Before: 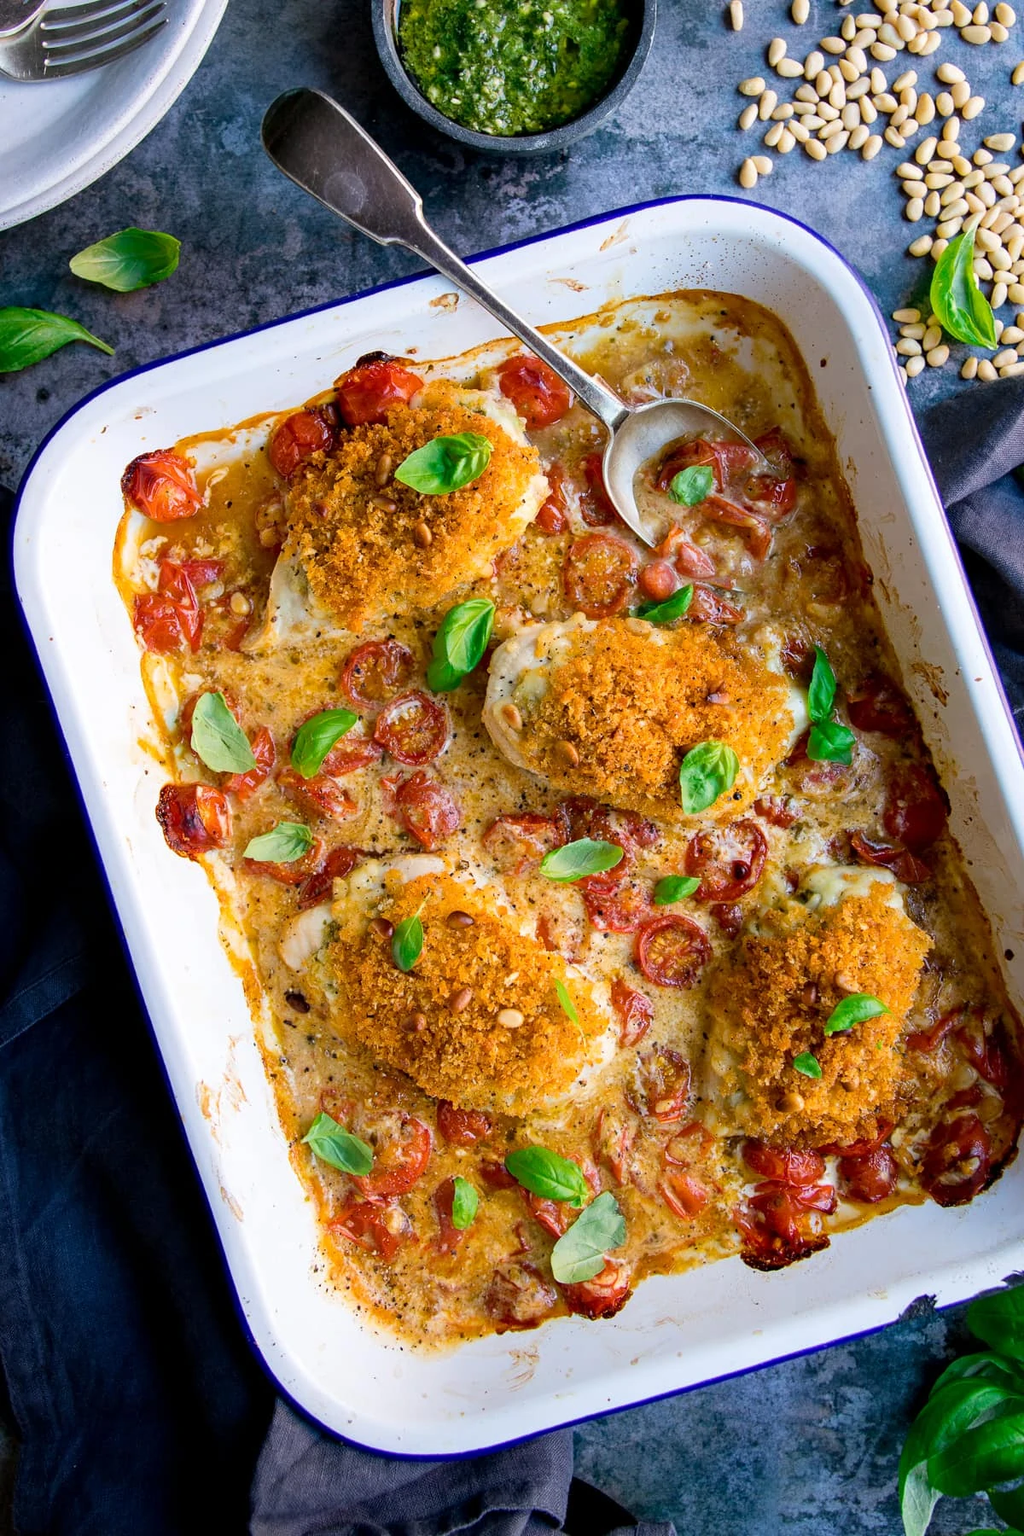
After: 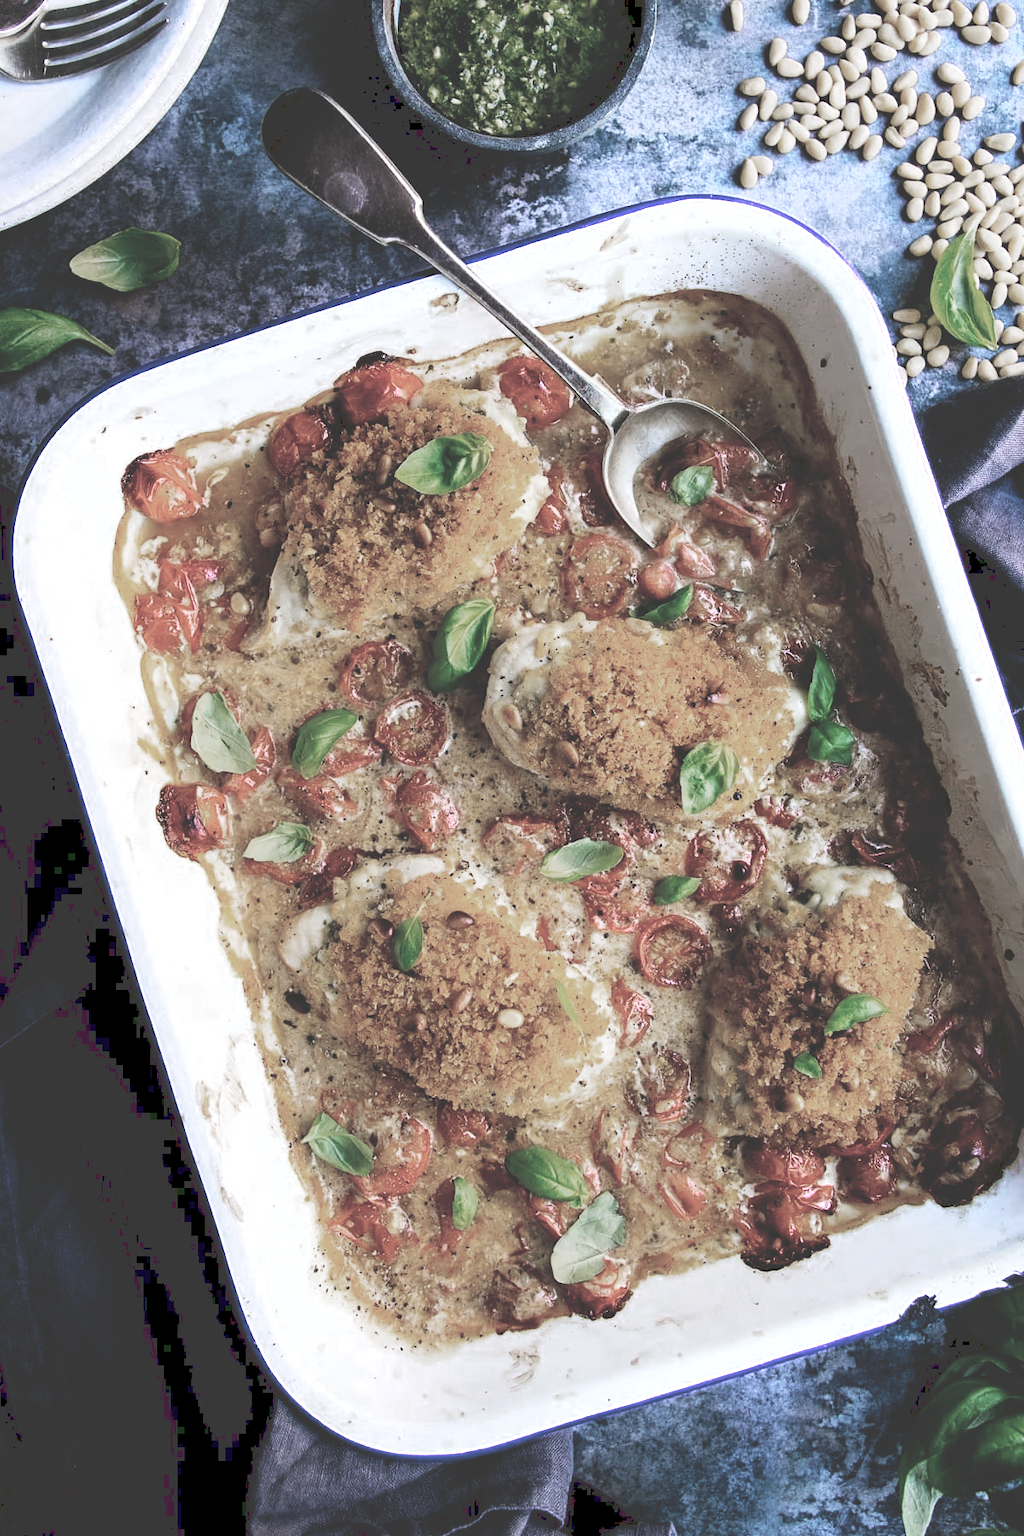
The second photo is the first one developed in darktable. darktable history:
color zones: curves: ch0 [(0, 0.613) (0.01, 0.613) (0.245, 0.448) (0.498, 0.529) (0.642, 0.665) (0.879, 0.777) (0.99, 0.613)]; ch1 [(0, 0.272) (0.219, 0.127) (0.724, 0.346)]
tone curve: curves: ch0 [(0, 0) (0.003, 0.235) (0.011, 0.235) (0.025, 0.235) (0.044, 0.235) (0.069, 0.235) (0.1, 0.237) (0.136, 0.239) (0.177, 0.243) (0.224, 0.256) (0.277, 0.287) (0.335, 0.329) (0.399, 0.391) (0.468, 0.476) (0.543, 0.574) (0.623, 0.683) (0.709, 0.778) (0.801, 0.869) (0.898, 0.924) (1, 1)], preserve colors none
